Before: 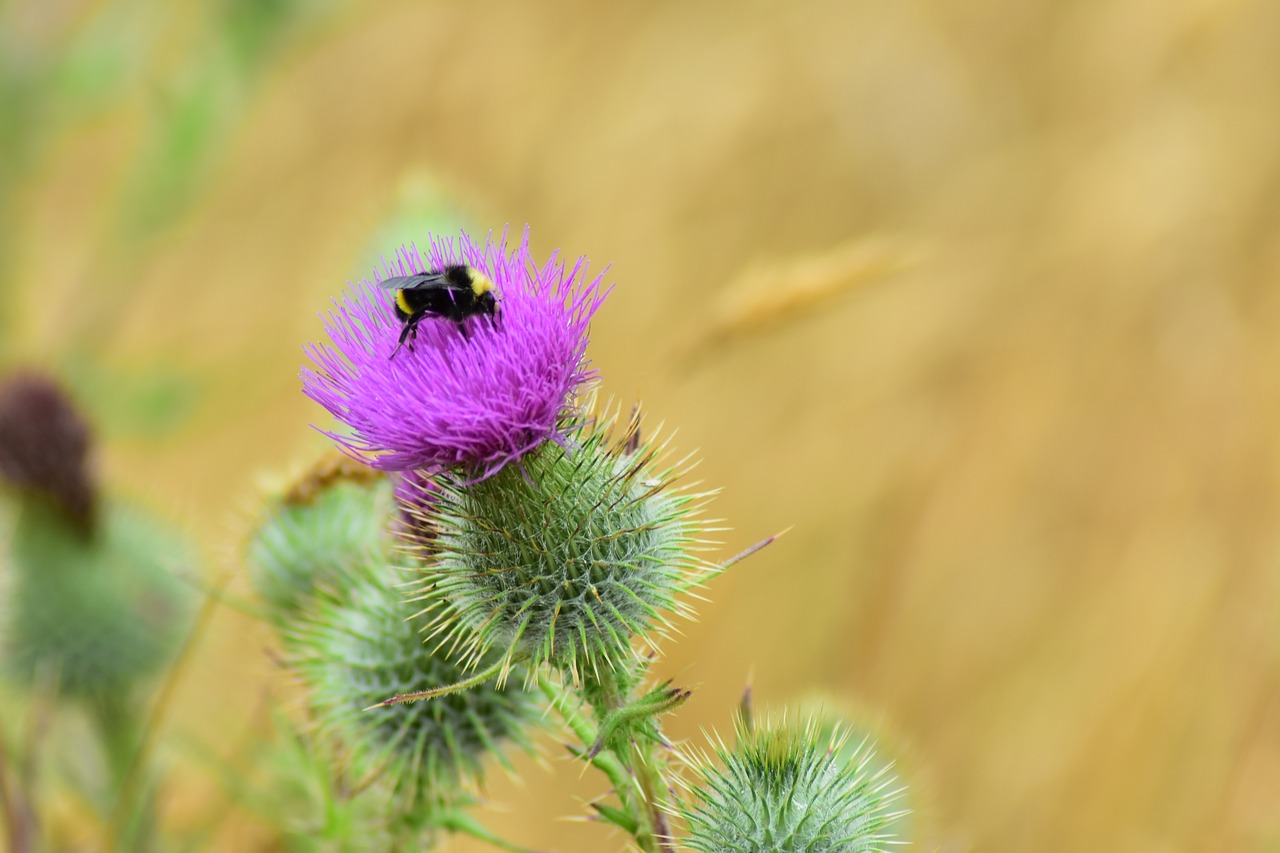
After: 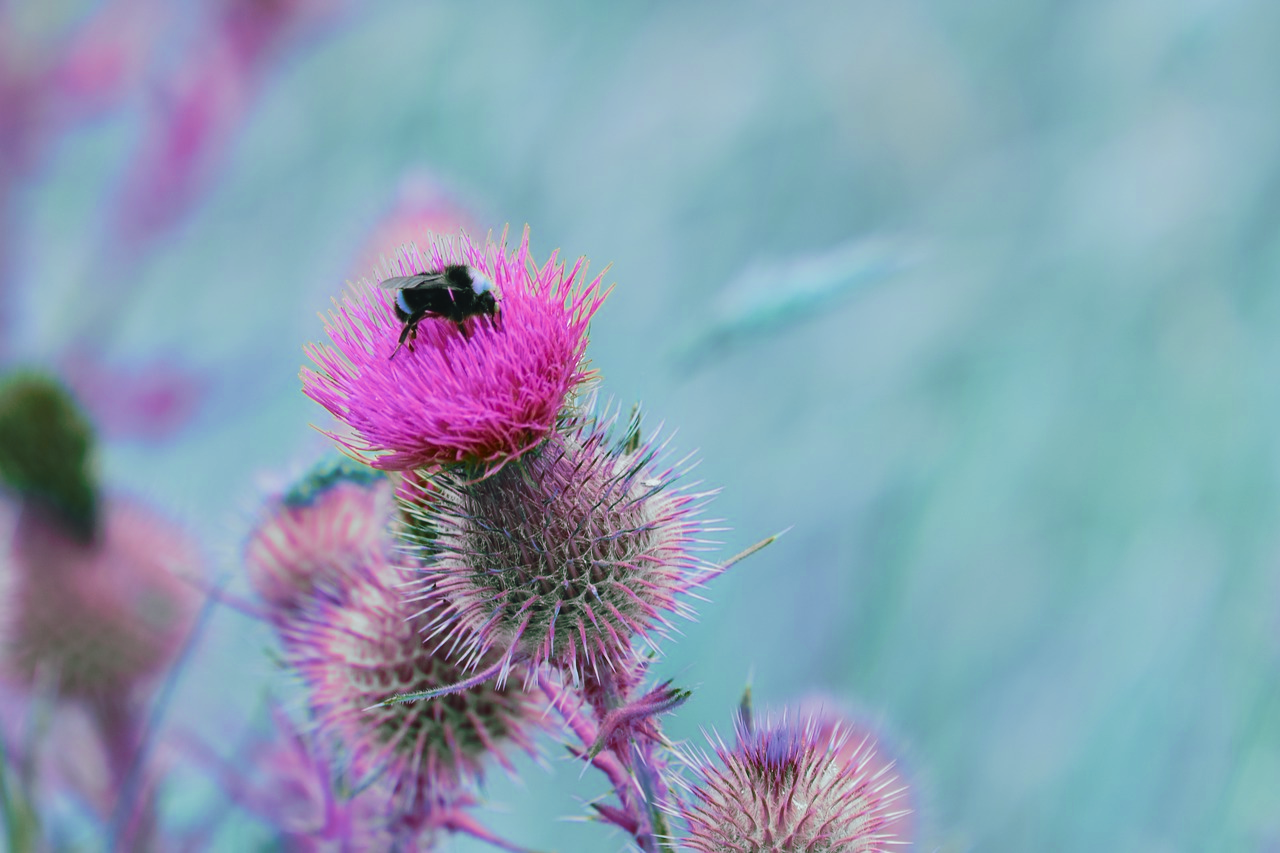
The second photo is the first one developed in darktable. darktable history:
tone curve: curves: ch0 [(0, 0) (0.003, 0.012) (0.011, 0.015) (0.025, 0.027) (0.044, 0.045) (0.069, 0.064) (0.1, 0.093) (0.136, 0.133) (0.177, 0.177) (0.224, 0.221) (0.277, 0.272) (0.335, 0.342) (0.399, 0.398) (0.468, 0.462) (0.543, 0.547) (0.623, 0.624) (0.709, 0.711) (0.801, 0.792) (0.898, 0.889) (1, 1)], preserve colors none
color look up table: target L [87.96, 65.56, 78.19, 64.75, 86.8, 86.76, 63.27, 63.39, 66.59, 57.81, 30.56, 30.8, 15.93, 10.76, 200.35, 88.77, 76.41, 85.1, 66.29, 76.9, 75.61, 73.64, 49.93, 66.98, 44.9, 33.01, 31.18, 14.66, 91.59, 80.74, 64.27, 58.39, 73.86, 53.47, 54.04, 42.35, 46.83, 31.86, 53.65, 53.13, 22.93, 12.4, 91.13, 87.38, 85.12, 77.79, 62.05, 54.7, 22.55], target a [6.751, 9.99, 32.37, 36.36, -77.77, -43.58, 64.23, 18.33, 11.09, 7.196, 32.94, -29.94, 34.83, -0.057, 0, -16.25, -28.7, -8.111, -7.152, 7.575, -34.17, -59.03, 60.23, -2.776, 28.91, -22.62, -26.07, -5.585, 6.21, -10.31, 36.11, 78.38, -28.82, 42.61, -1.126, 49.7, -15.02, 53.9, -10.85, 8.169, 22.32, 10.1, -16.28, -57.5, -46.67, -20.89, -48.48, -29.1, -14.32], target b [-11.76, -48.44, 12.82, -46.1, 80.1, 35.43, -32.44, -6.579, 69.35, 30.26, -39.15, 22.25, 26.04, -4.78, 0, 7.78, -9.102, 26.19, -6.733, 37.37, 40.16, 43.55, 55.58, 60.61, 51.92, 20.66, 13.69, 20.73, 1.777, -22.93, -34.64, -3.088, -36.67, 34.01, 1.106, -63.25, -23.31, 15.93, -45.43, -71.1, 25.61, -36.22, -3.757, 0.881, -20.52, -16.47, 17.87, -13.44, -11.44], num patches 49
